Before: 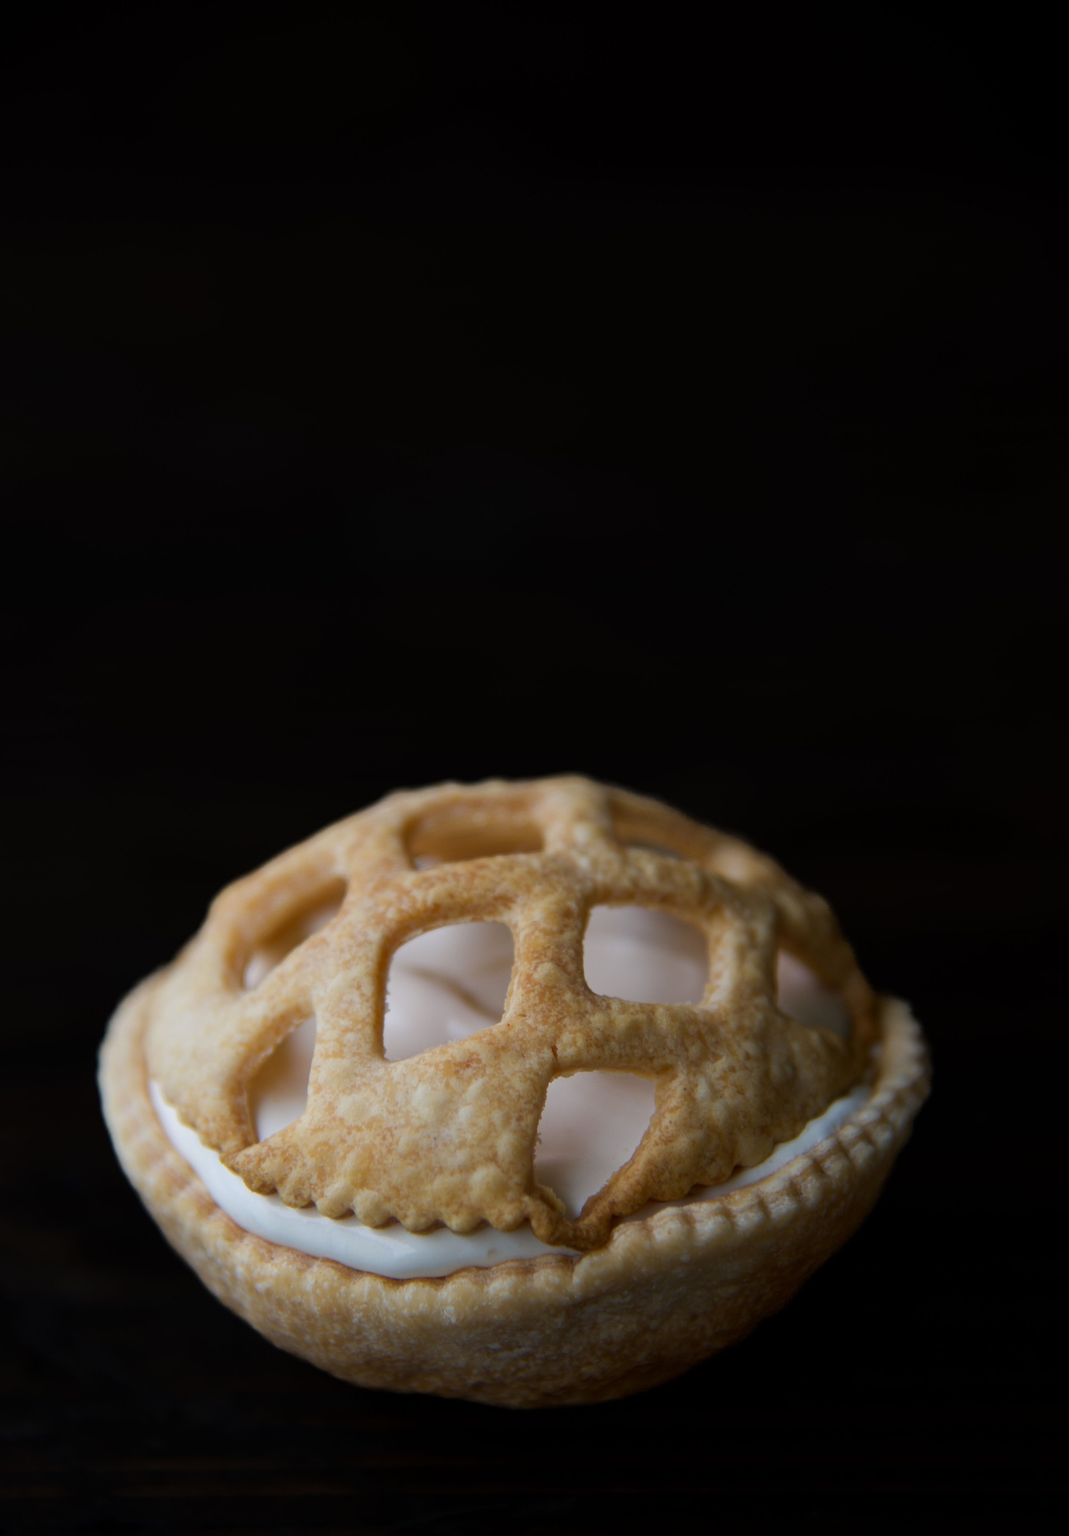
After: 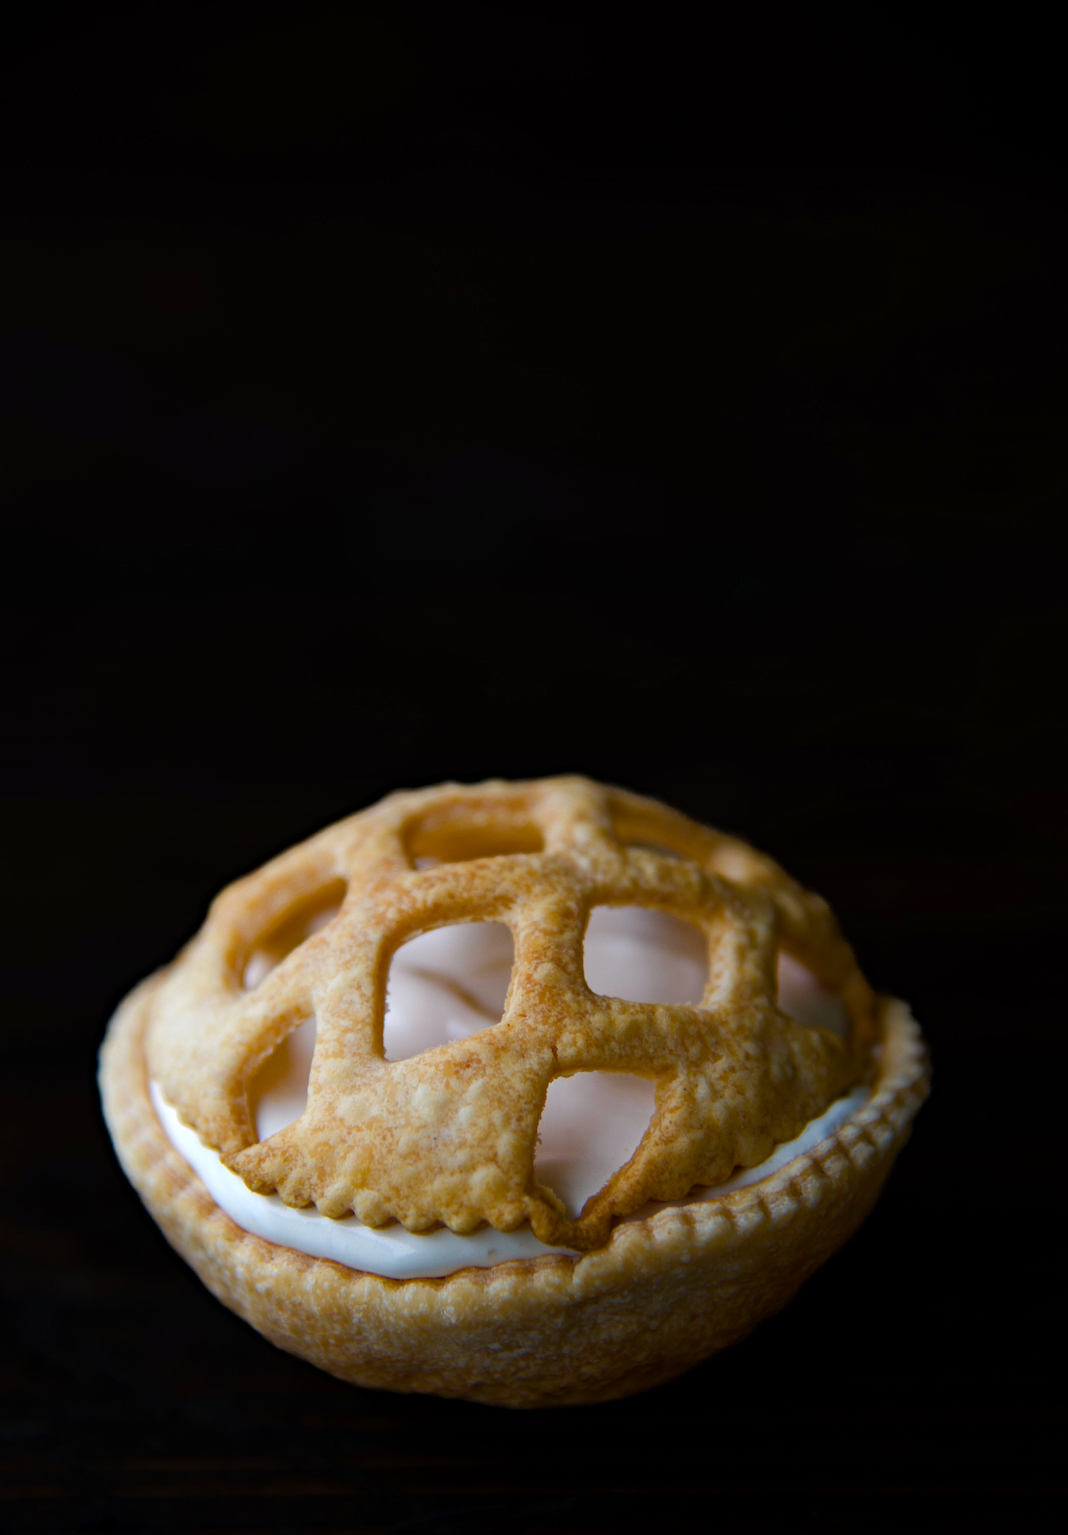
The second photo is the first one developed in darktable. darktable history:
haze removal: compatibility mode true, adaptive false
color balance rgb: linear chroma grading › shadows 32%, linear chroma grading › global chroma -2%, linear chroma grading › mid-tones 4%, perceptual saturation grading › global saturation -2%, perceptual saturation grading › highlights -8%, perceptual saturation grading › mid-tones 8%, perceptual saturation grading › shadows 4%, perceptual brilliance grading › highlights 8%, perceptual brilliance grading › mid-tones 4%, perceptual brilliance grading › shadows 2%, global vibrance 16%, saturation formula JzAzBz (2021)
